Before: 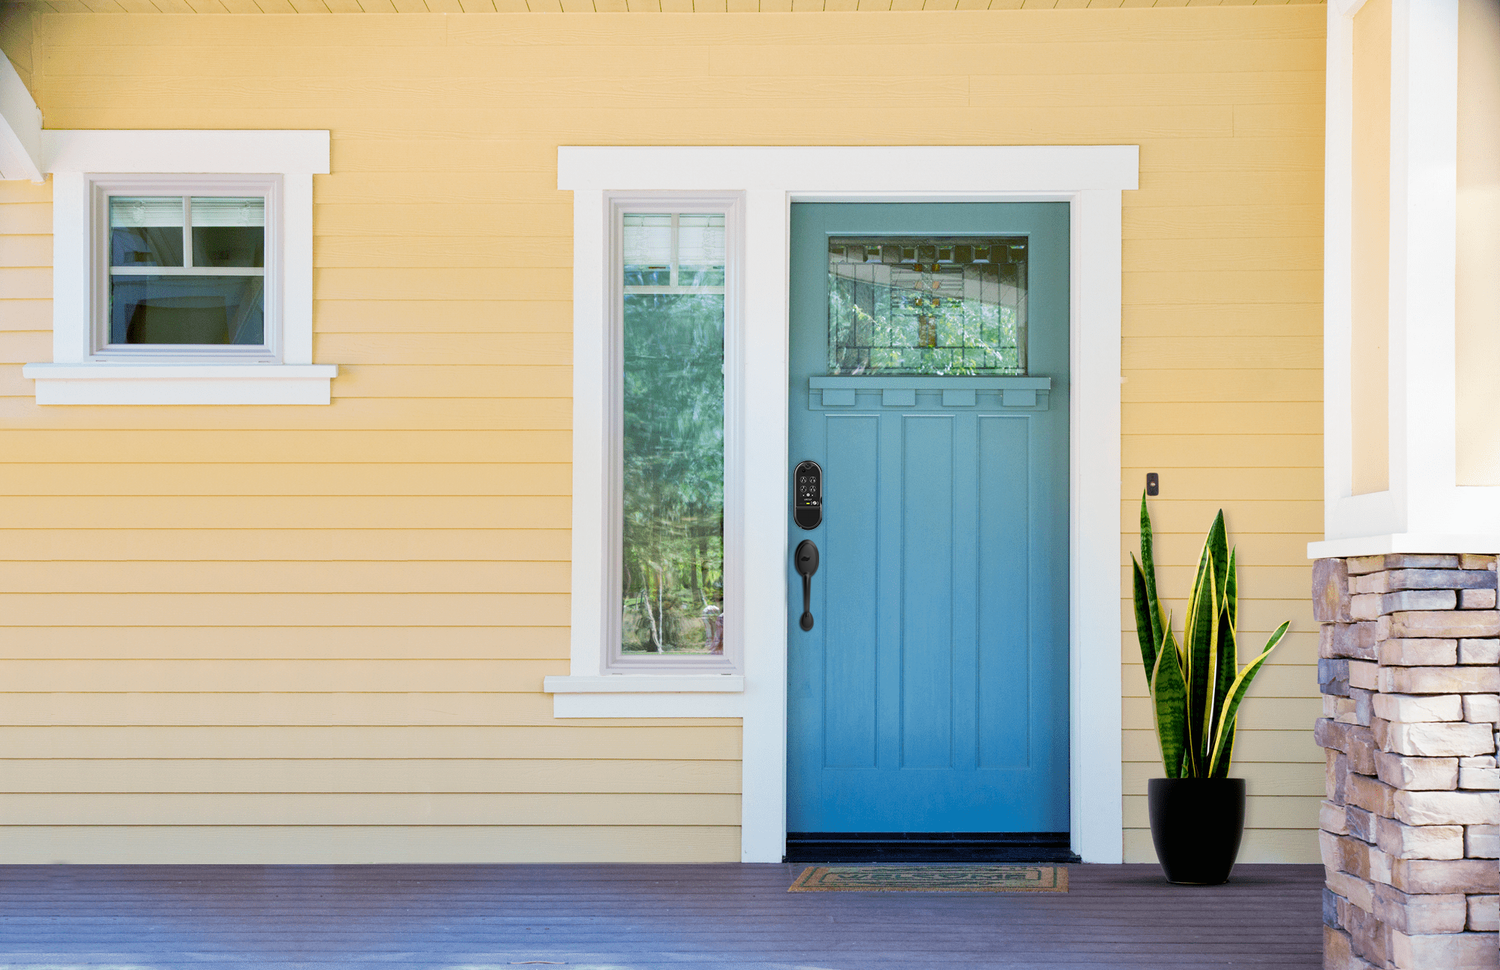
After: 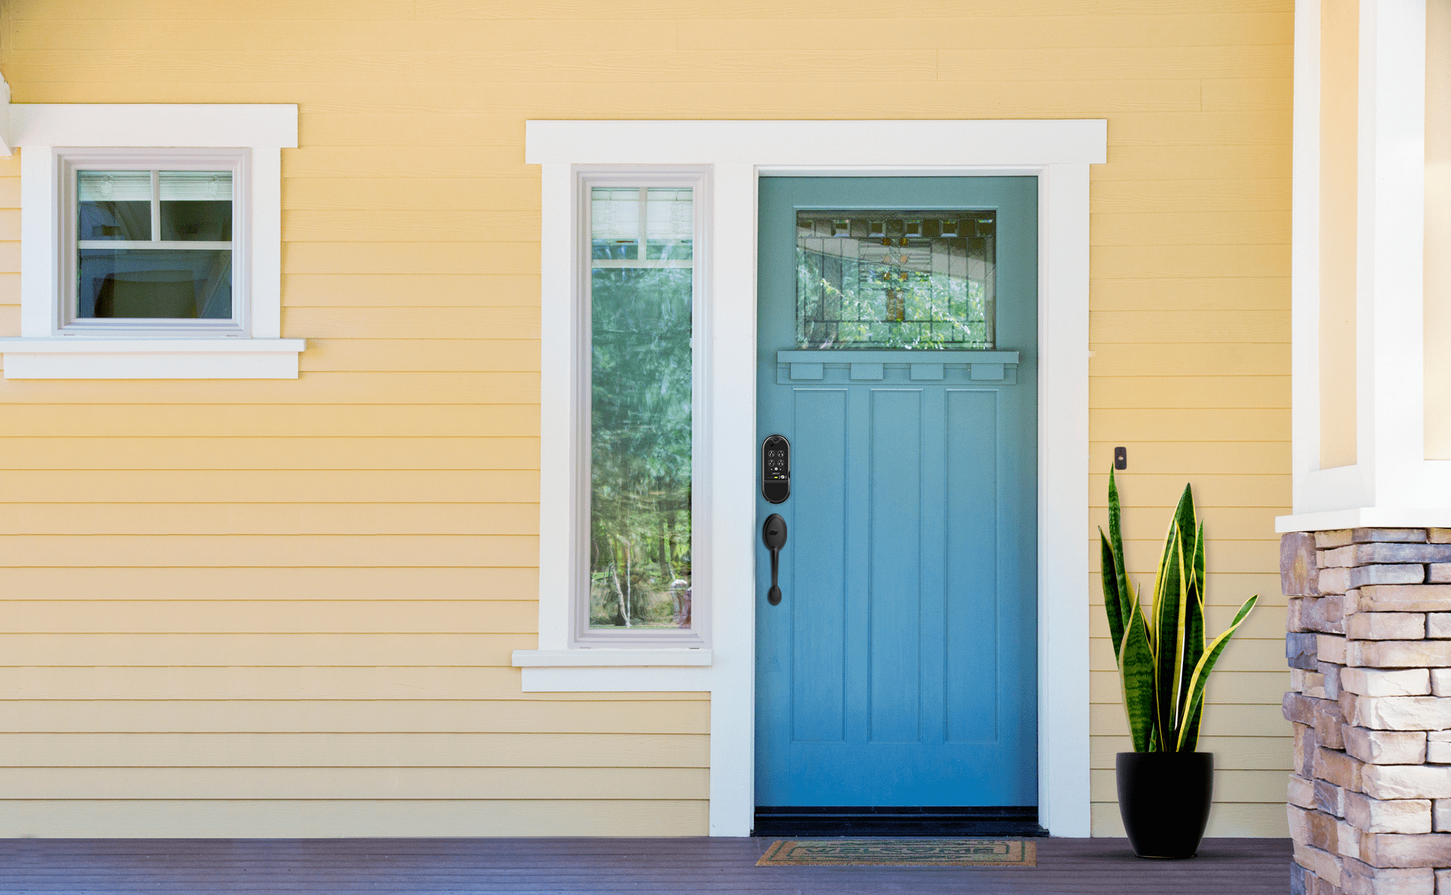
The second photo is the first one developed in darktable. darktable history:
crop: left 2.171%, top 2.779%, right 1.053%, bottom 4.947%
